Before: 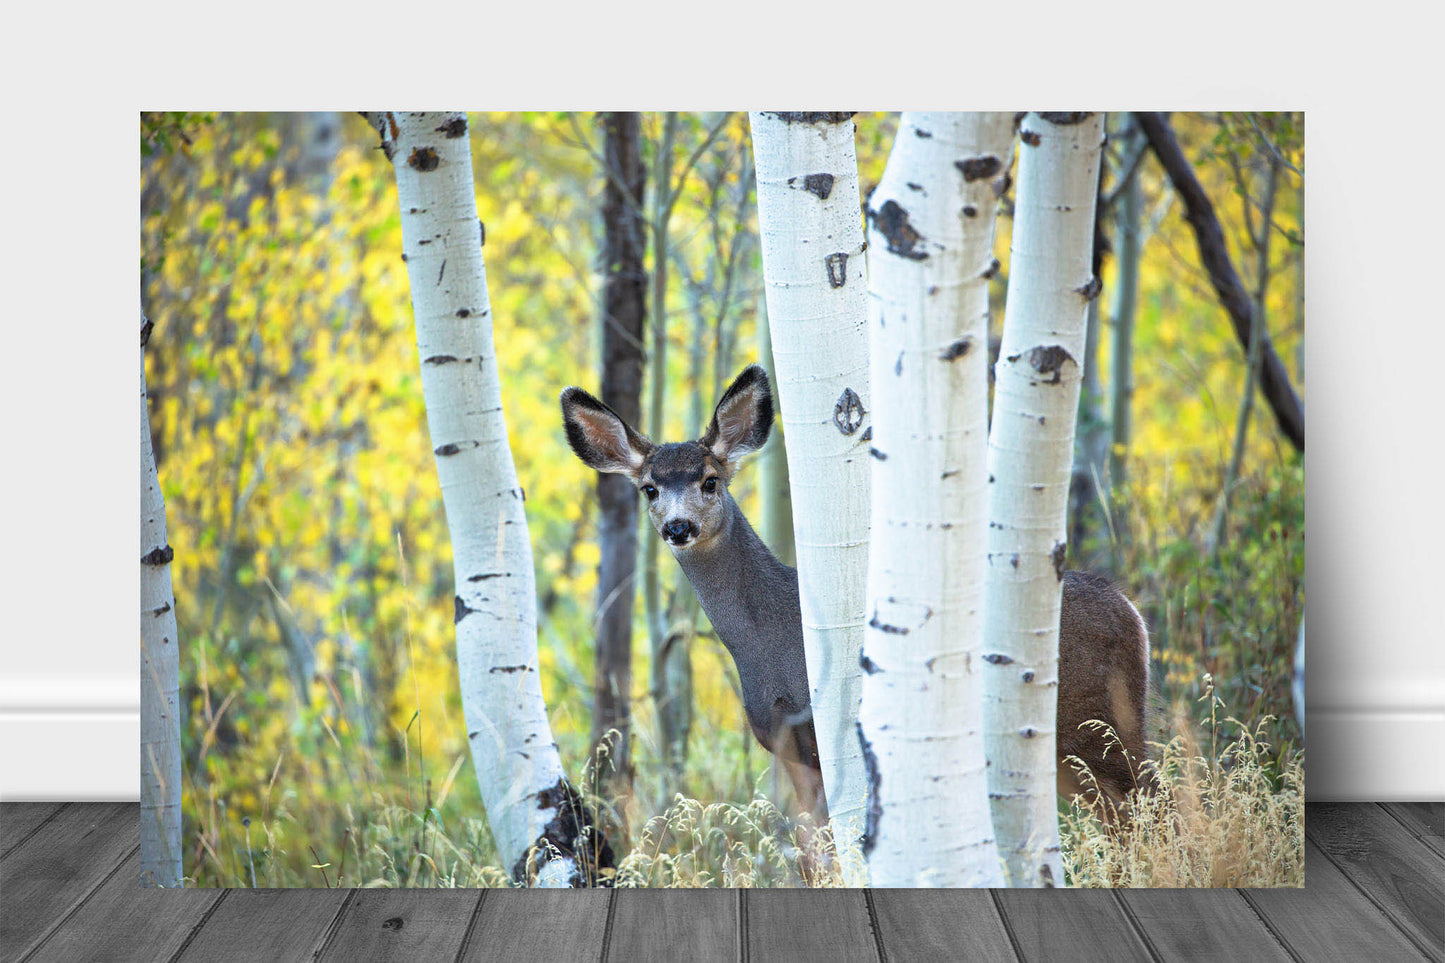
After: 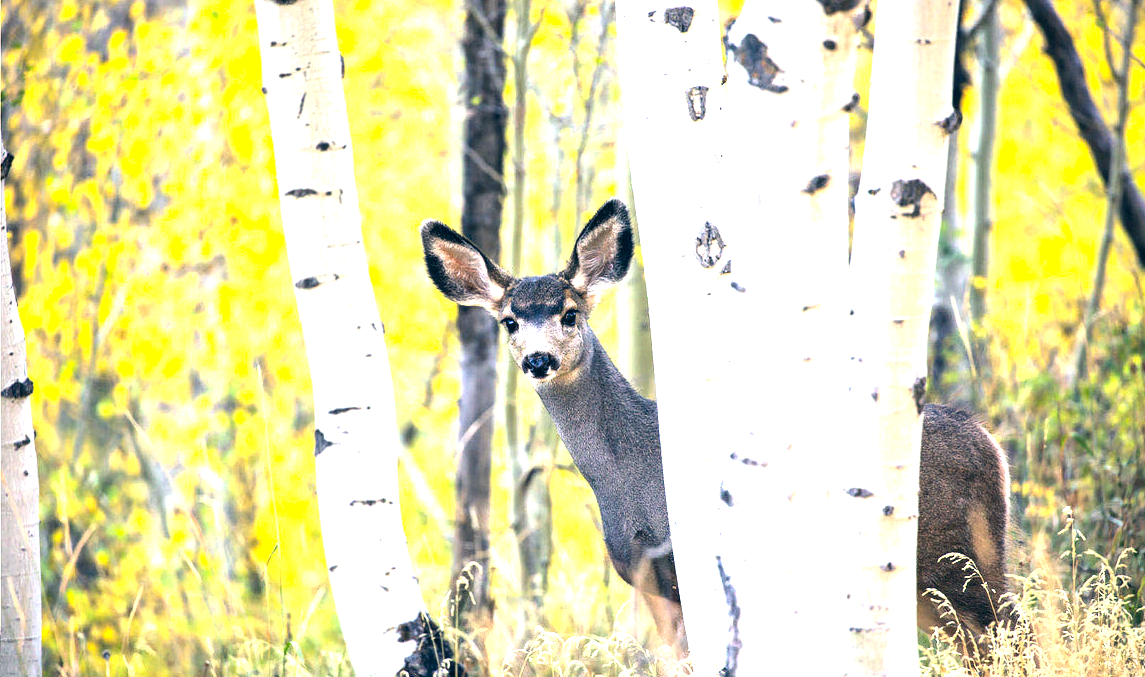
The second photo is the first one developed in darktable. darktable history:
crop: left 9.708%, top 17.37%, right 11.047%, bottom 12.321%
exposure: exposure 0.756 EV, compensate highlight preservation false
color correction: highlights a* 10.34, highlights b* 14.8, shadows a* -9.64, shadows b* -14.92
tone equalizer: -8 EV -0.744 EV, -7 EV -0.671 EV, -6 EV -0.577 EV, -5 EV -0.386 EV, -3 EV 0.387 EV, -2 EV 0.6 EV, -1 EV 0.695 EV, +0 EV 0.774 EV, edges refinement/feathering 500, mask exposure compensation -1.57 EV, preserve details no
